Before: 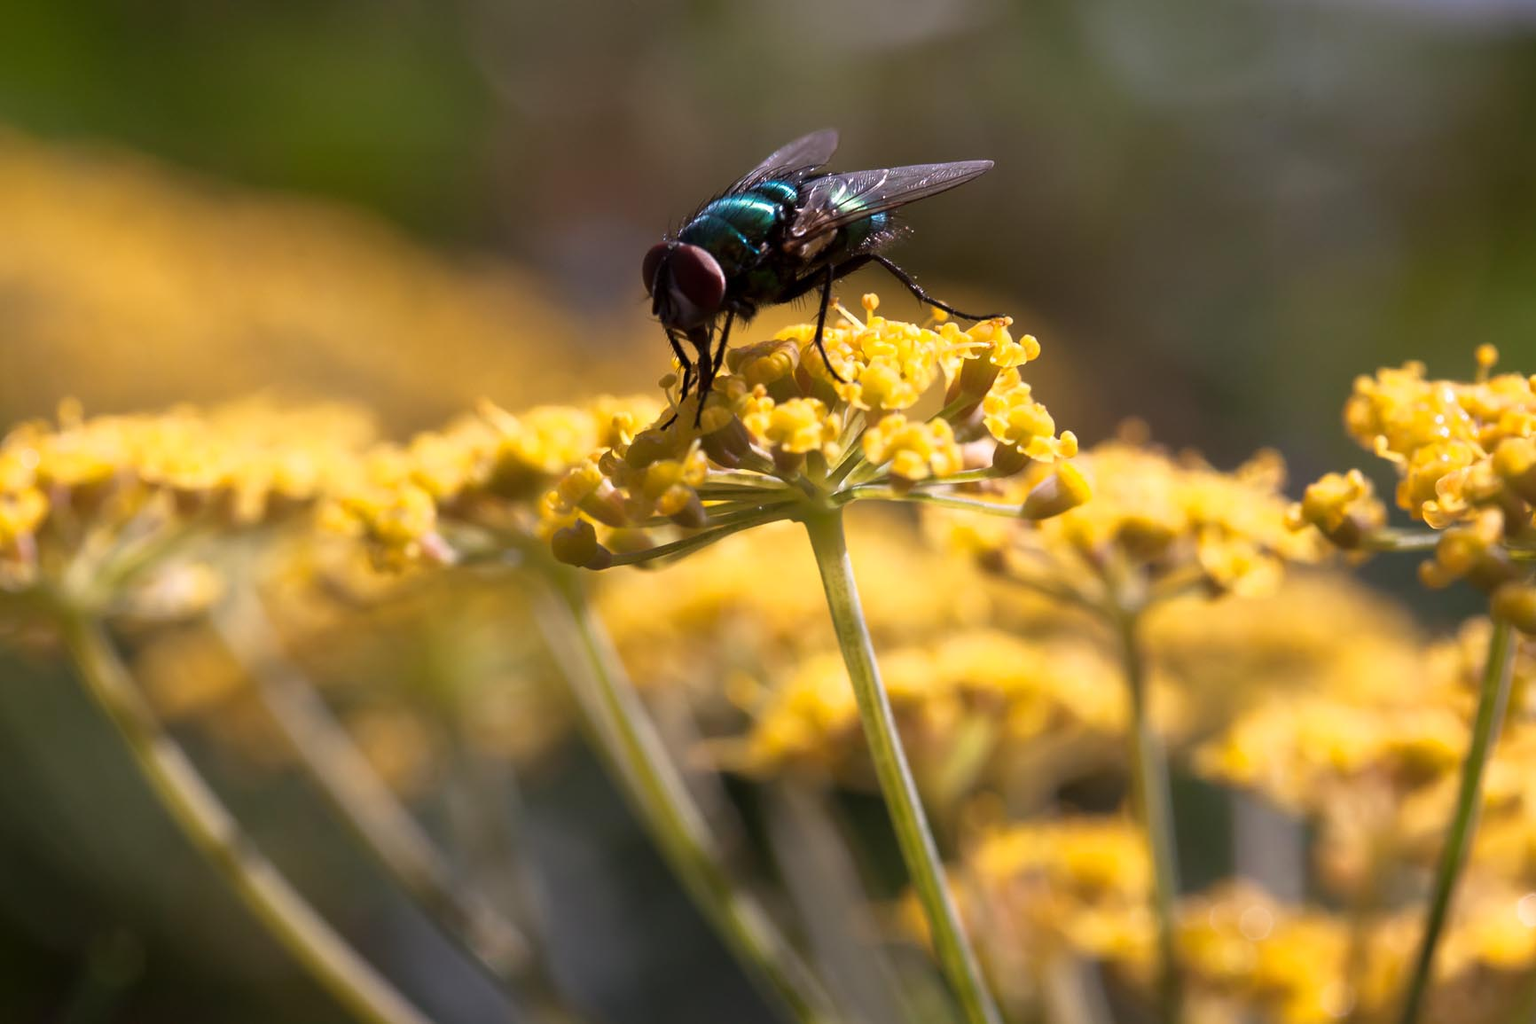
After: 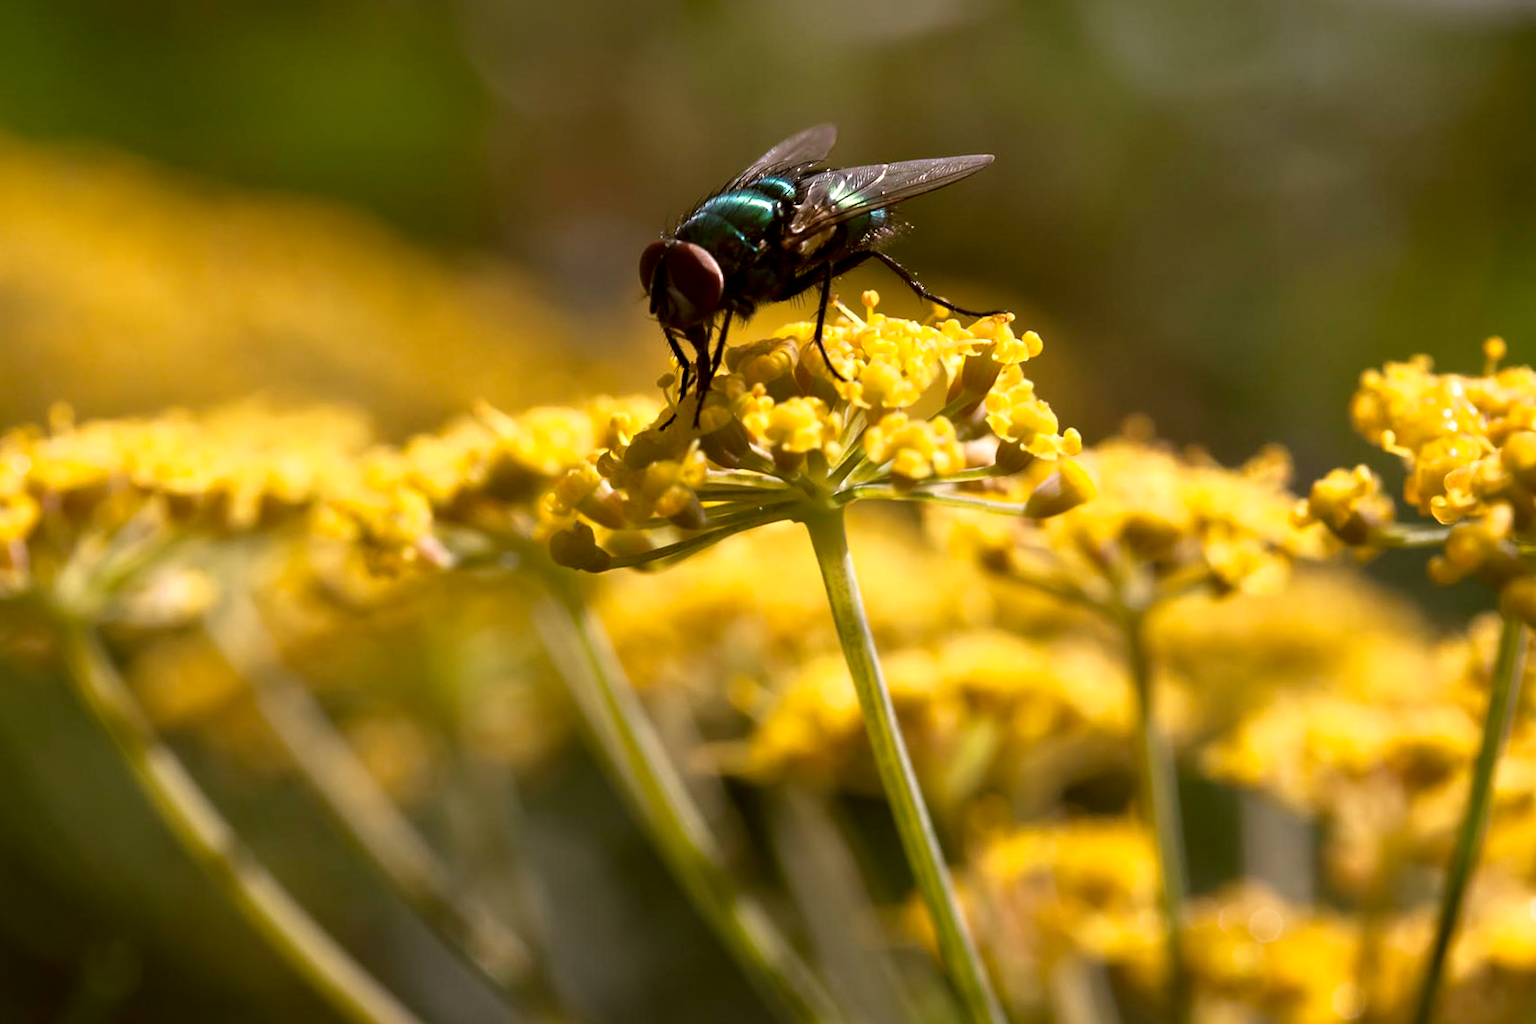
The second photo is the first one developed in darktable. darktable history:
color correction: highlights a* -1.43, highlights b* 10.12, shadows a* 0.395, shadows b* 19.35
contrast equalizer: octaves 7, y [[0.6 ×6], [0.55 ×6], [0 ×6], [0 ×6], [0 ×6]], mix 0.3
rotate and perspective: rotation -0.45°, automatic cropping original format, crop left 0.008, crop right 0.992, crop top 0.012, crop bottom 0.988
